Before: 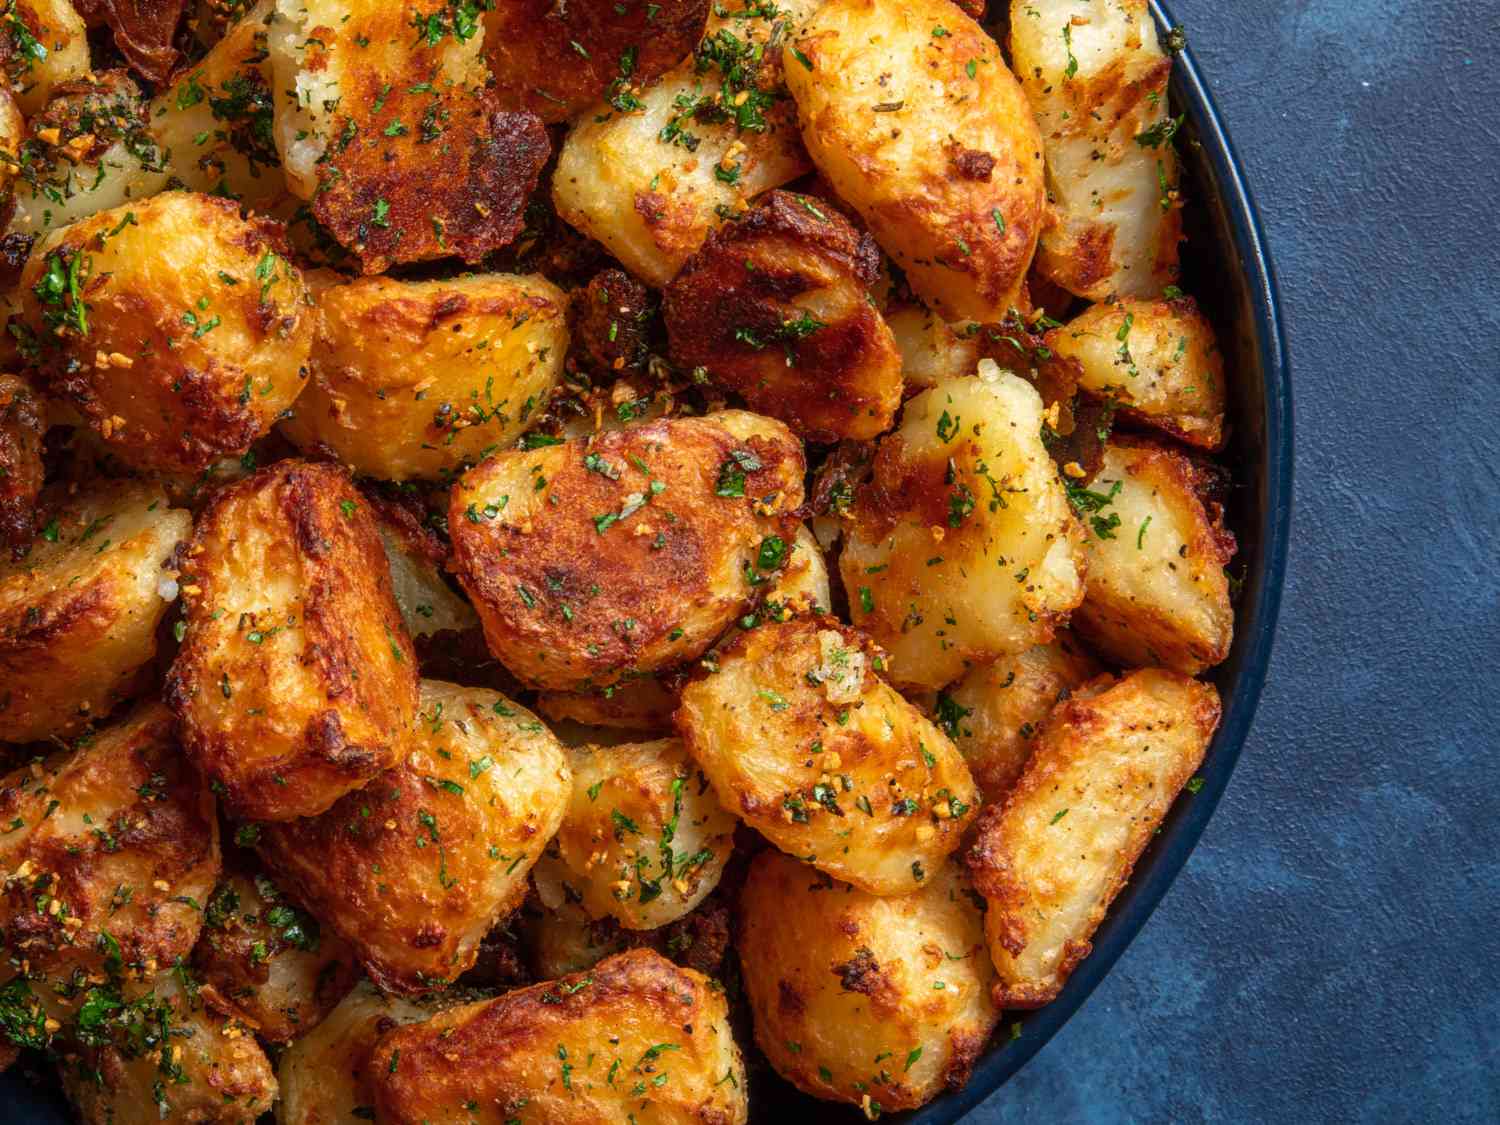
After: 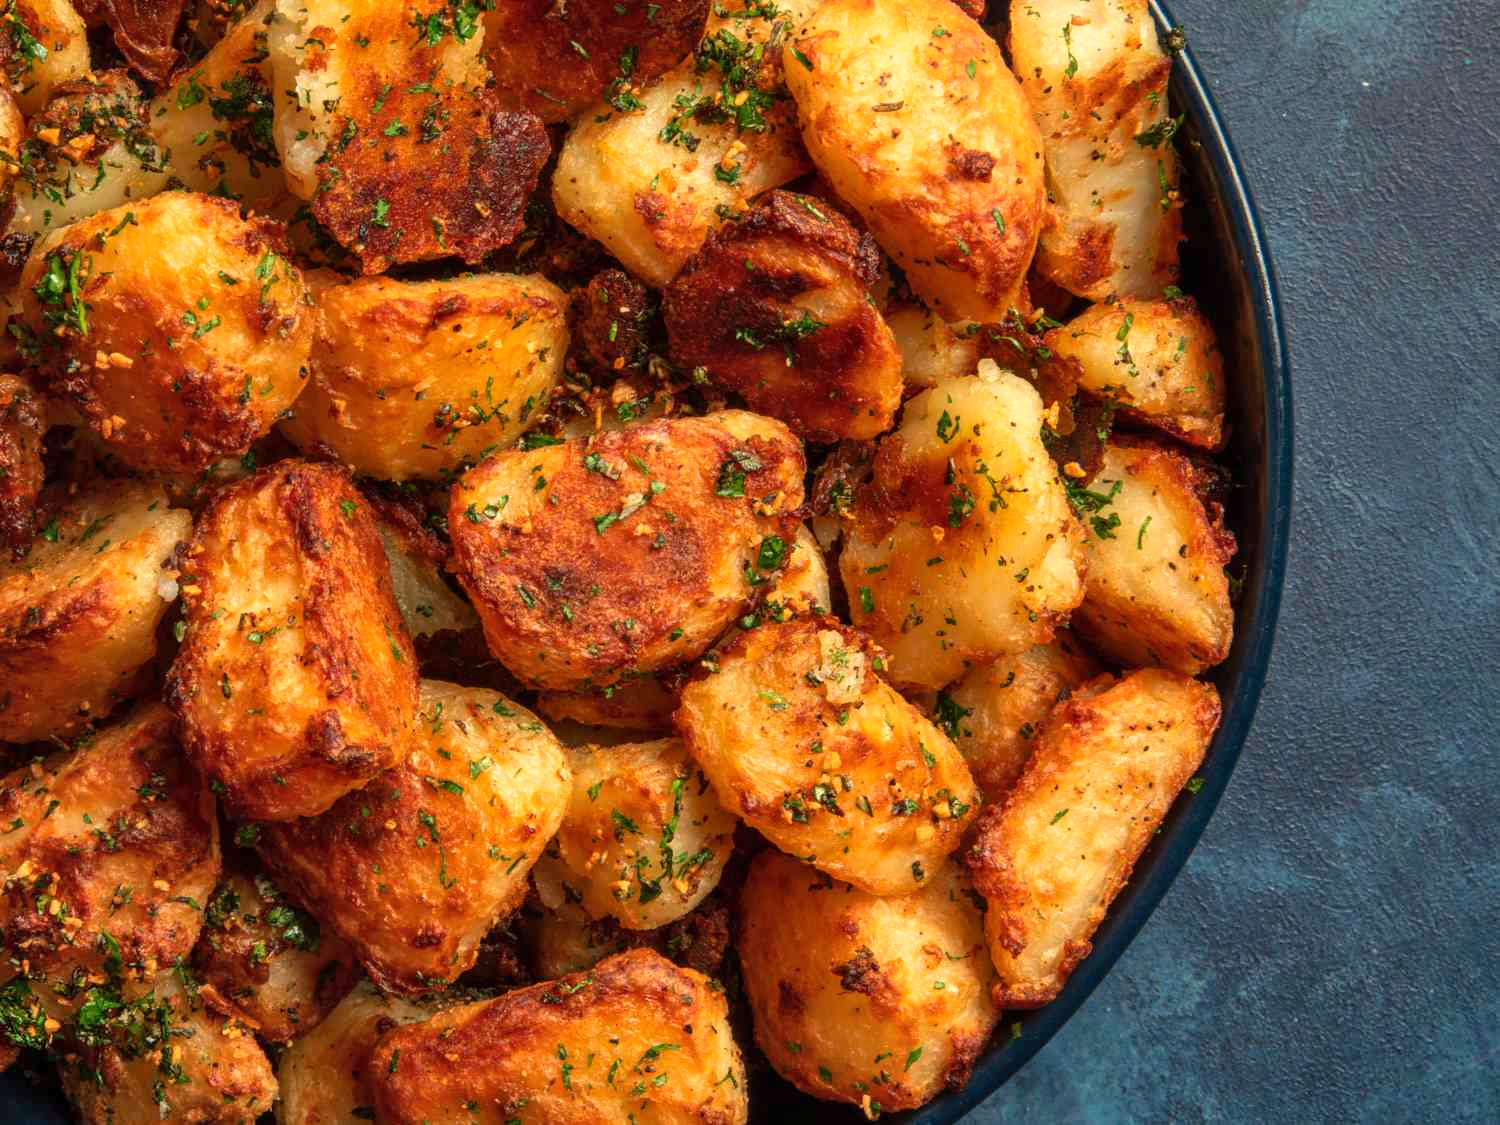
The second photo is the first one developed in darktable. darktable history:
white balance: red 1.123, blue 0.83
shadows and highlights: highlights 70.7, soften with gaussian
